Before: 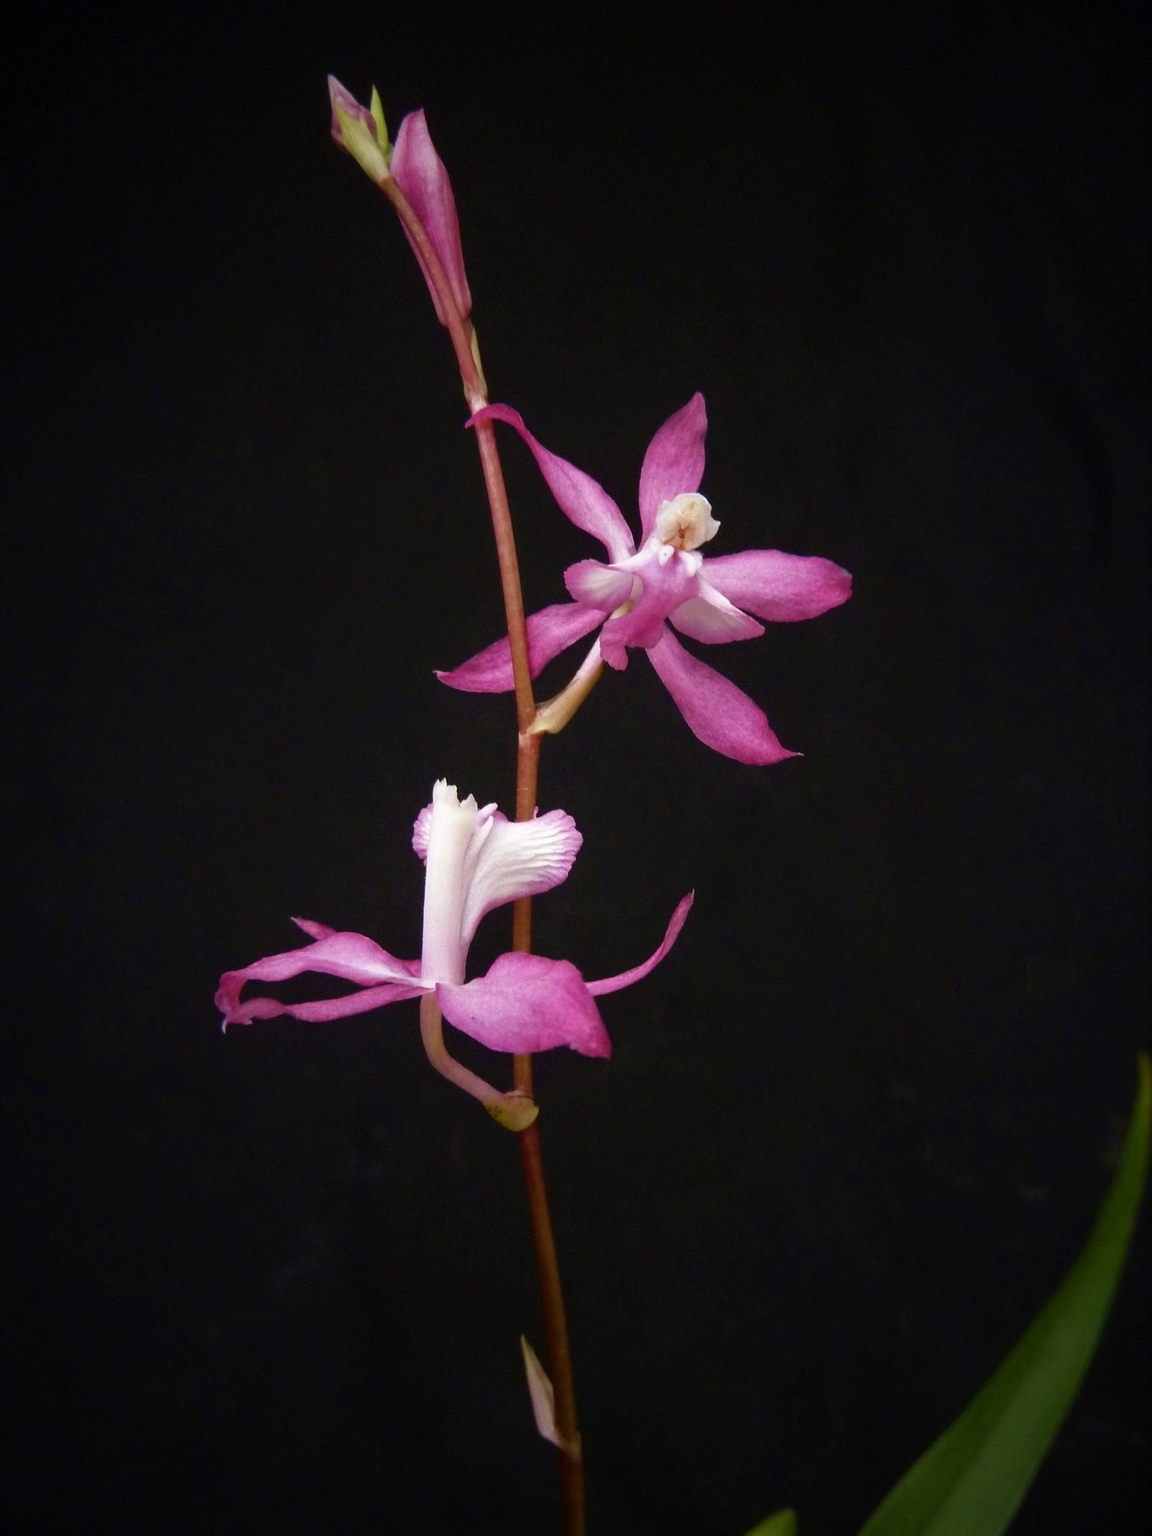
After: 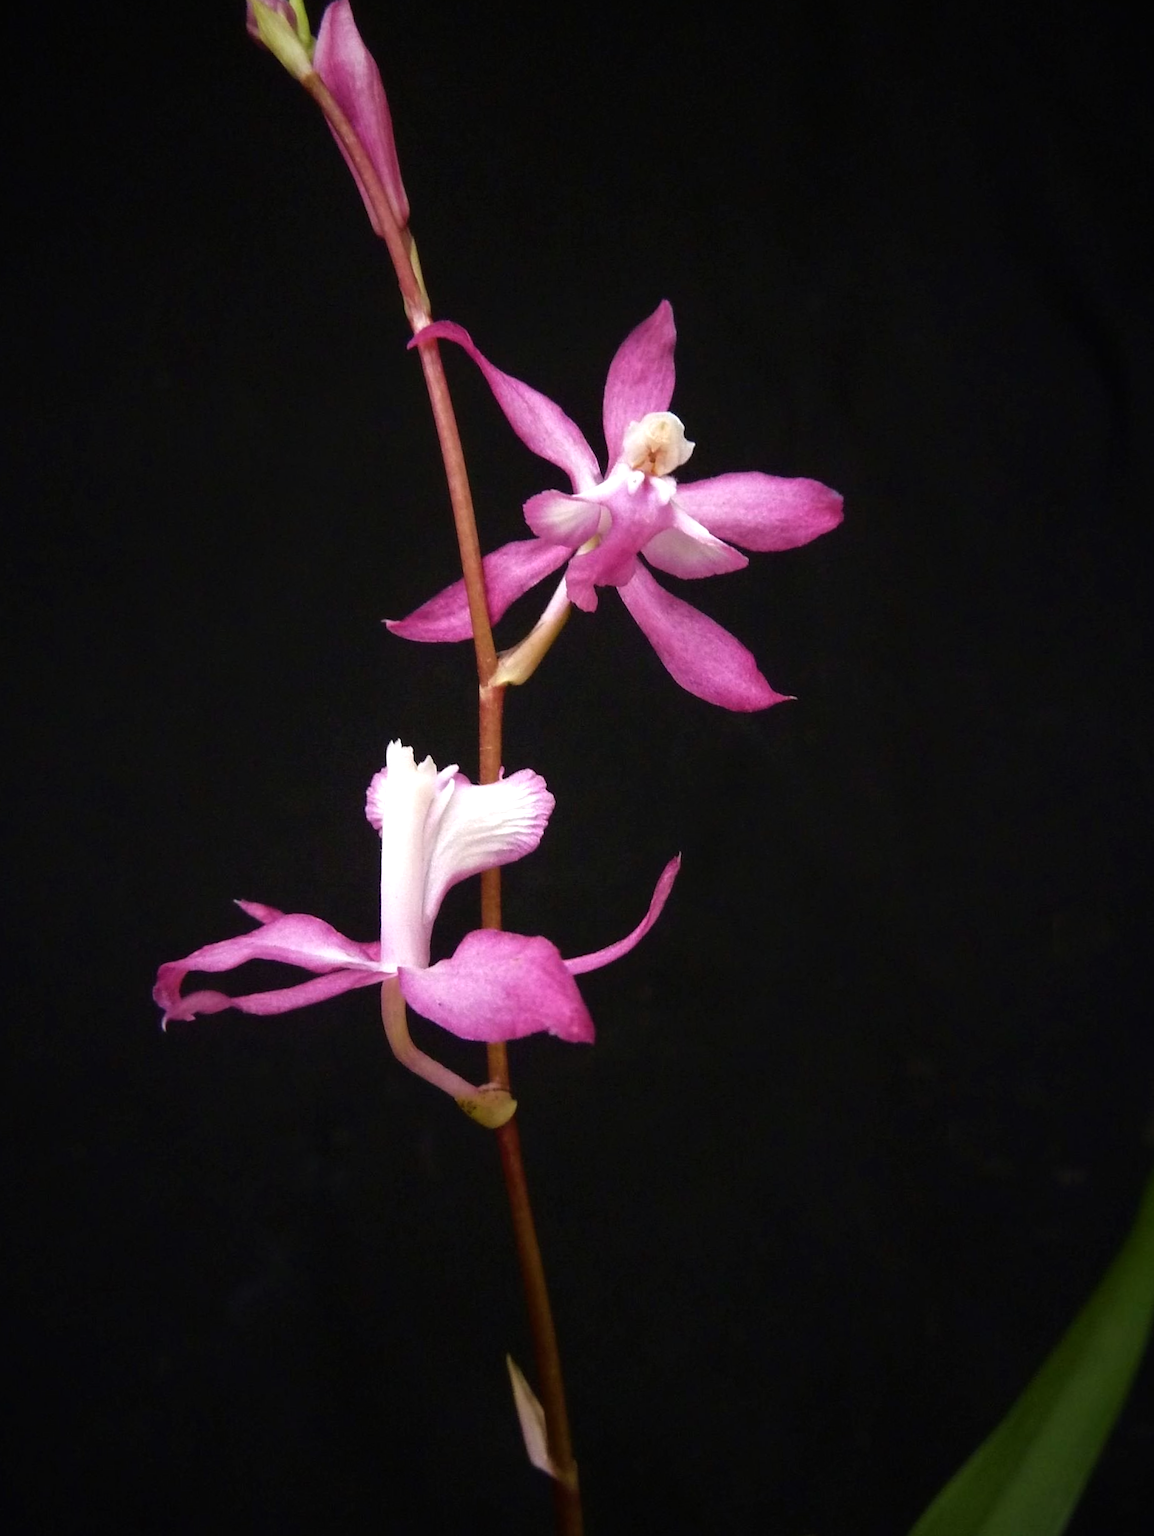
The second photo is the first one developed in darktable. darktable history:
crop and rotate: angle 2.11°, left 5.471%, top 5.68%
tone equalizer: -8 EV -0.433 EV, -7 EV -0.418 EV, -6 EV -0.298 EV, -5 EV -0.218 EV, -3 EV 0.254 EV, -2 EV 0.342 EV, -1 EV 0.393 EV, +0 EV 0.417 EV
